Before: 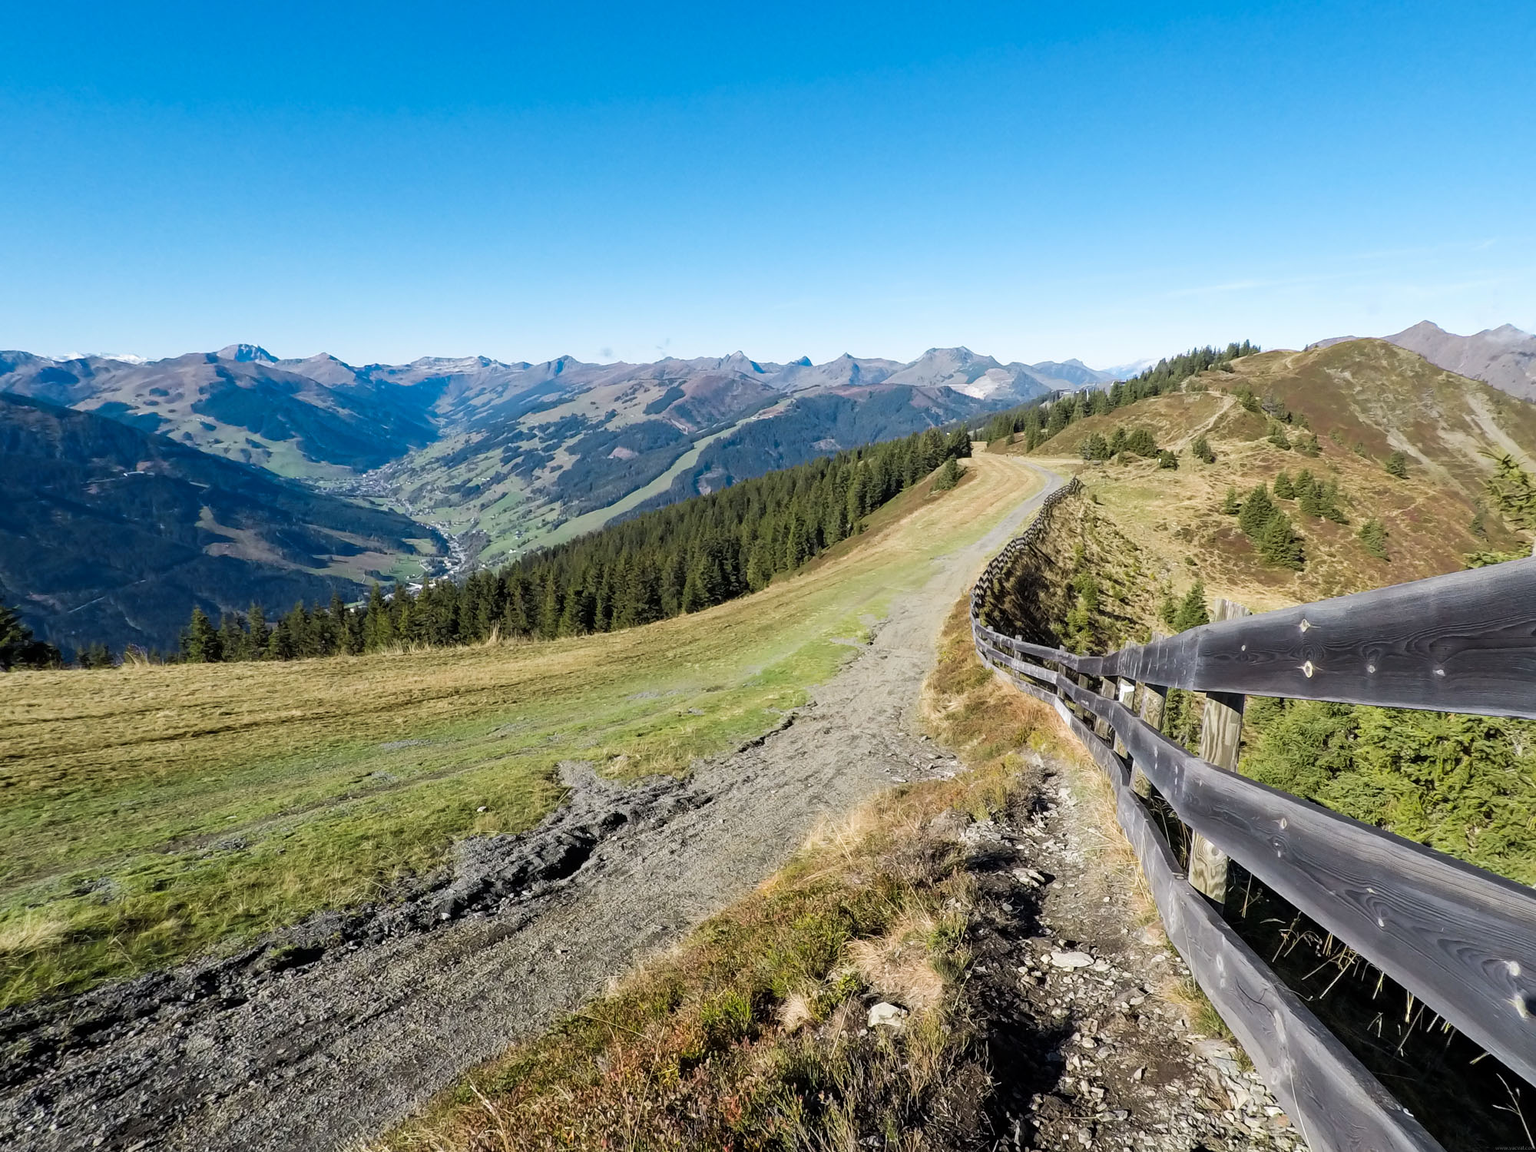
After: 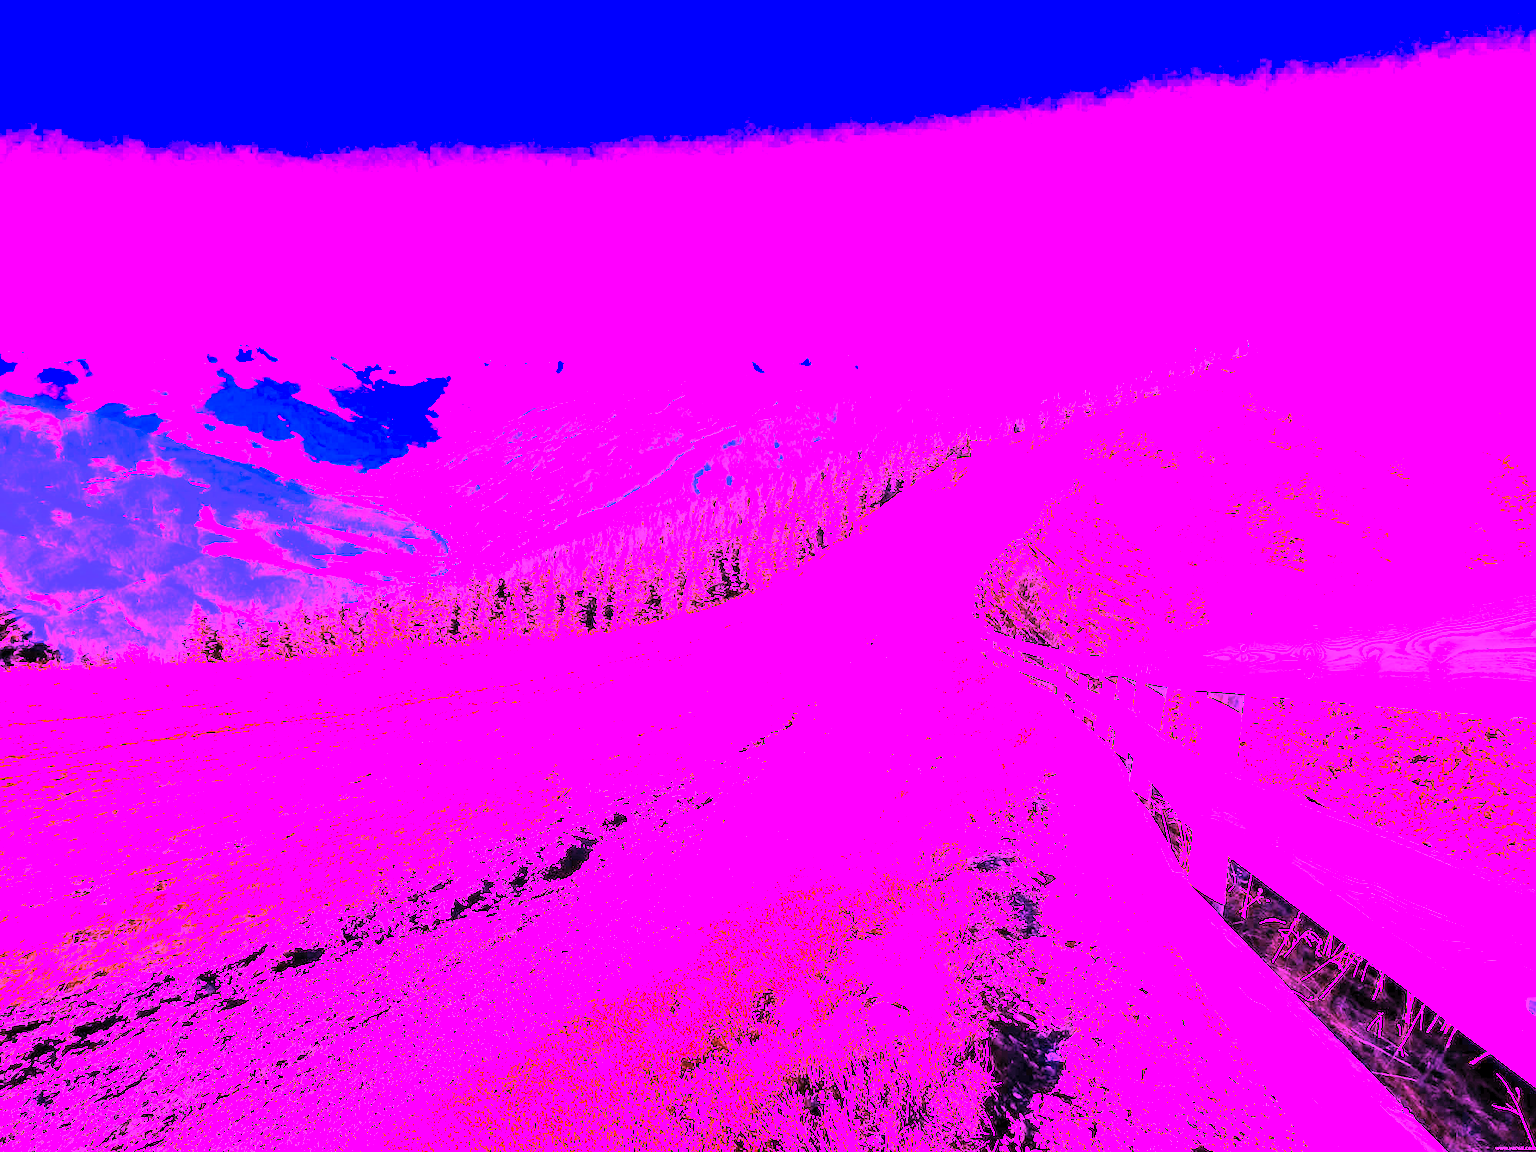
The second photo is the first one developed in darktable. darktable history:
contrast brightness saturation: brightness 0.13
white balance: red 8, blue 8
